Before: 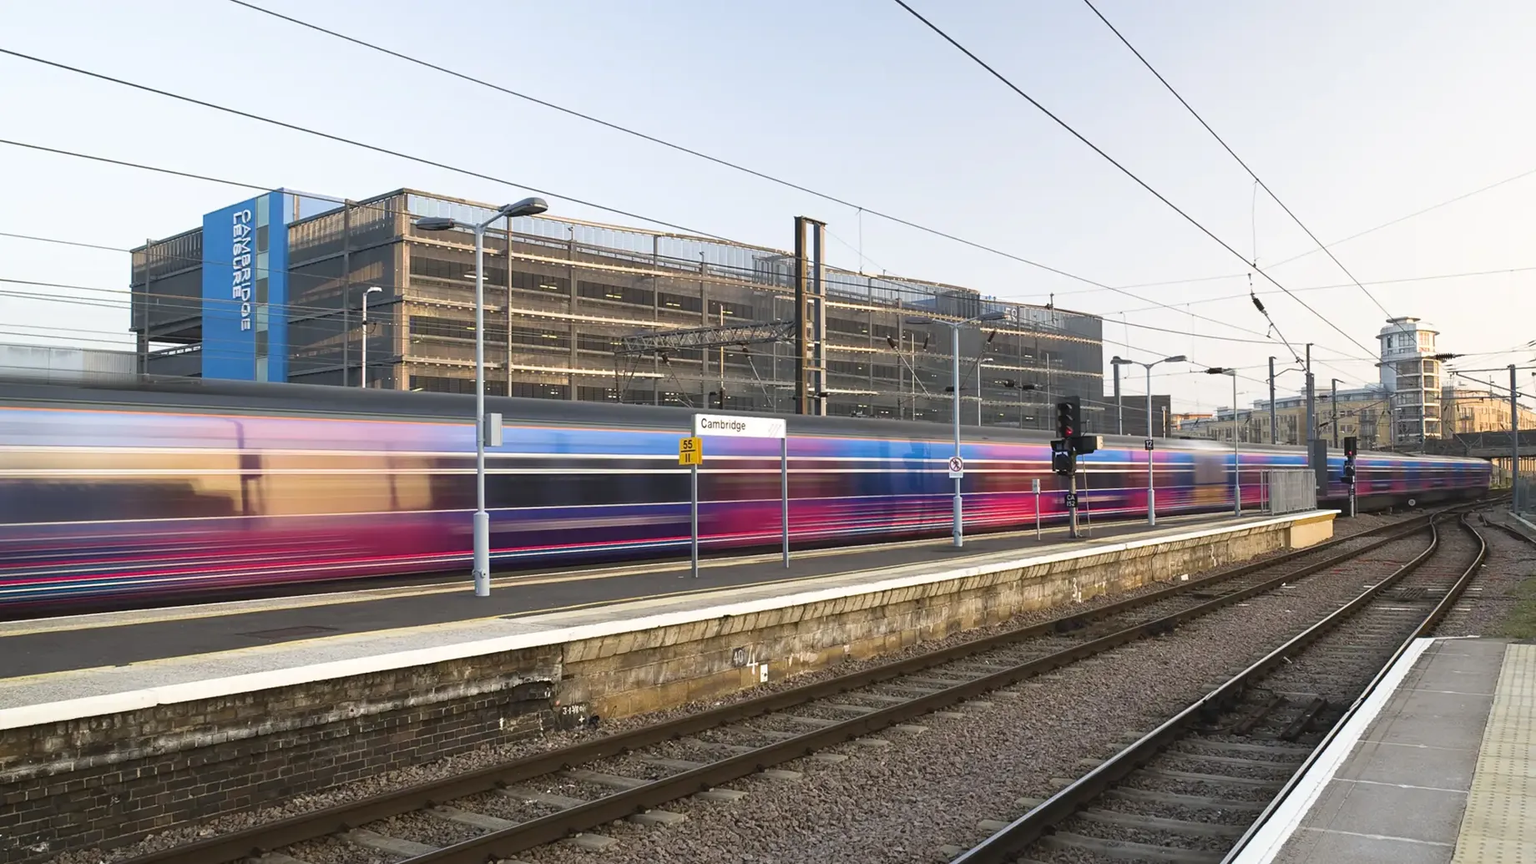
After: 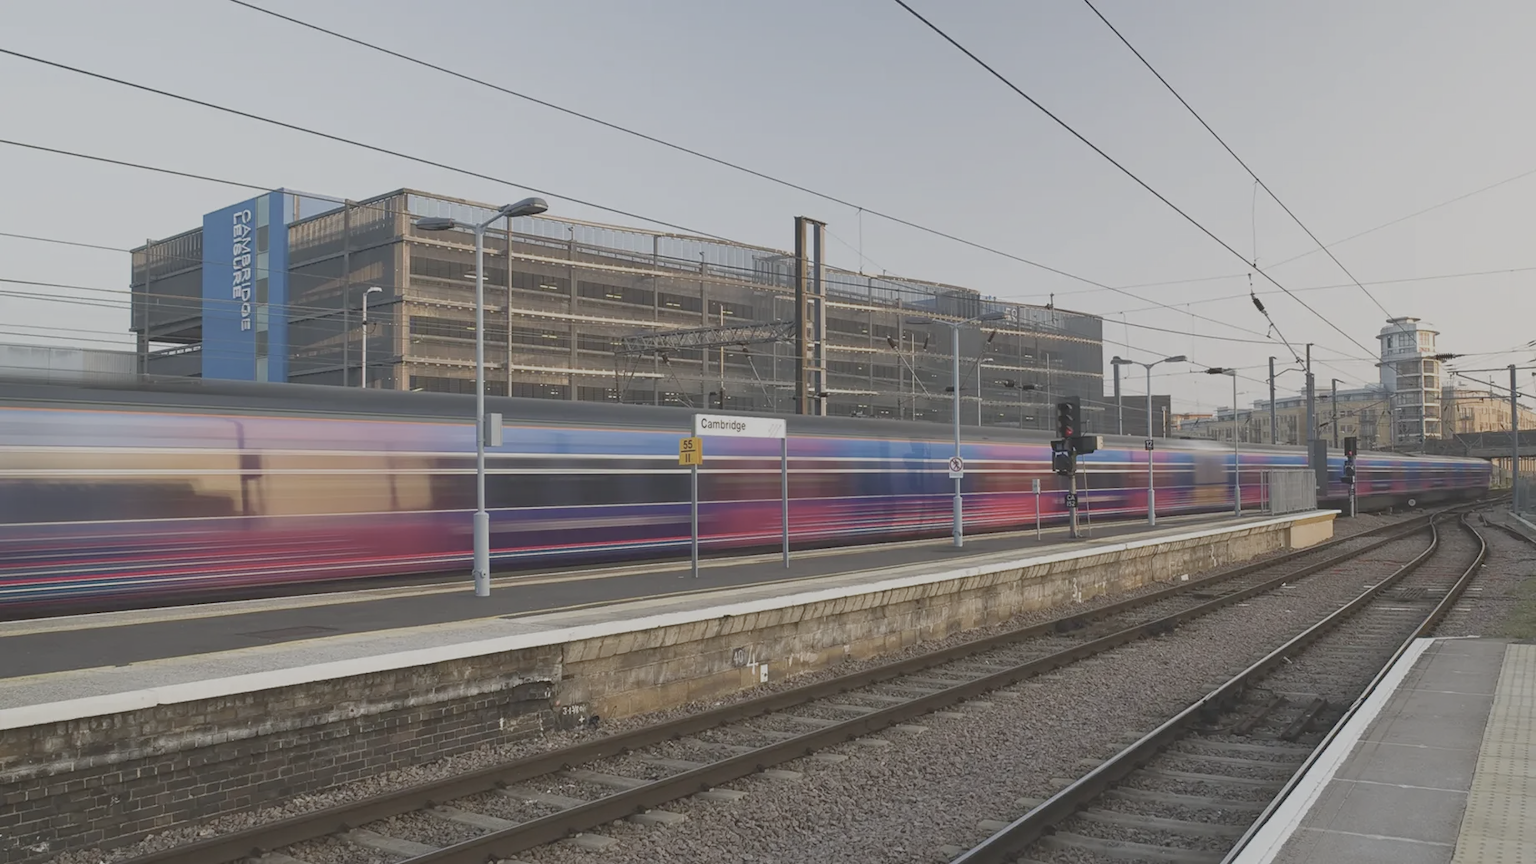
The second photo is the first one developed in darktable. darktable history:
contrast brightness saturation: contrast -0.26, saturation -0.43
tone equalizer: -8 EV 0.25 EV, -7 EV 0.417 EV, -6 EV 0.417 EV, -5 EV 0.25 EV, -3 EV -0.25 EV, -2 EV -0.417 EV, -1 EV -0.417 EV, +0 EV -0.25 EV, edges refinement/feathering 500, mask exposure compensation -1.57 EV, preserve details guided filter
